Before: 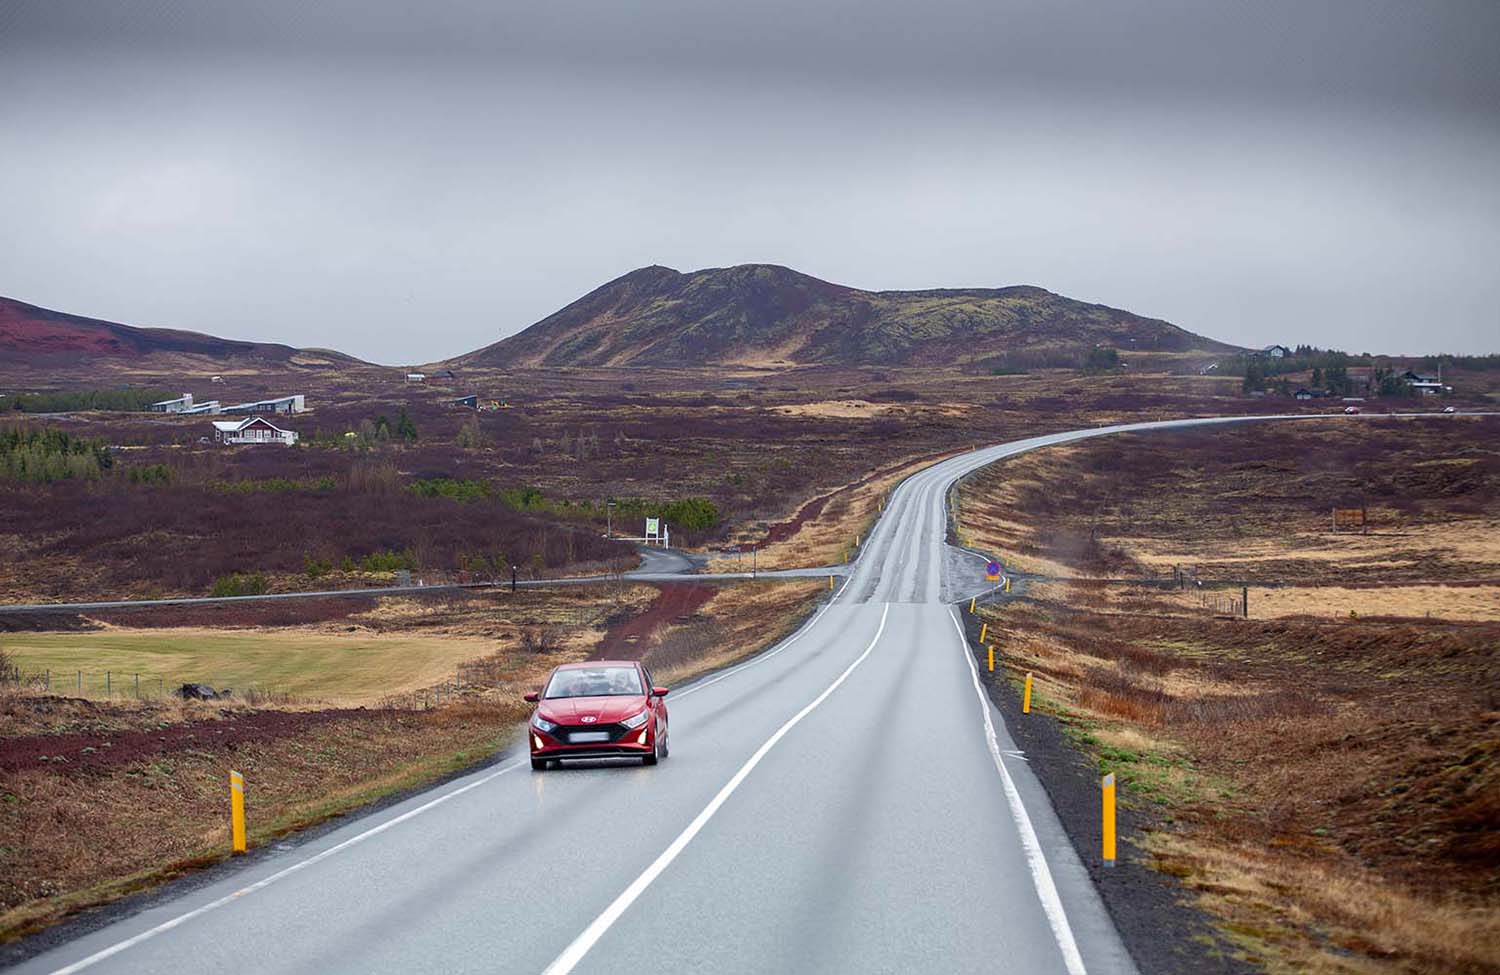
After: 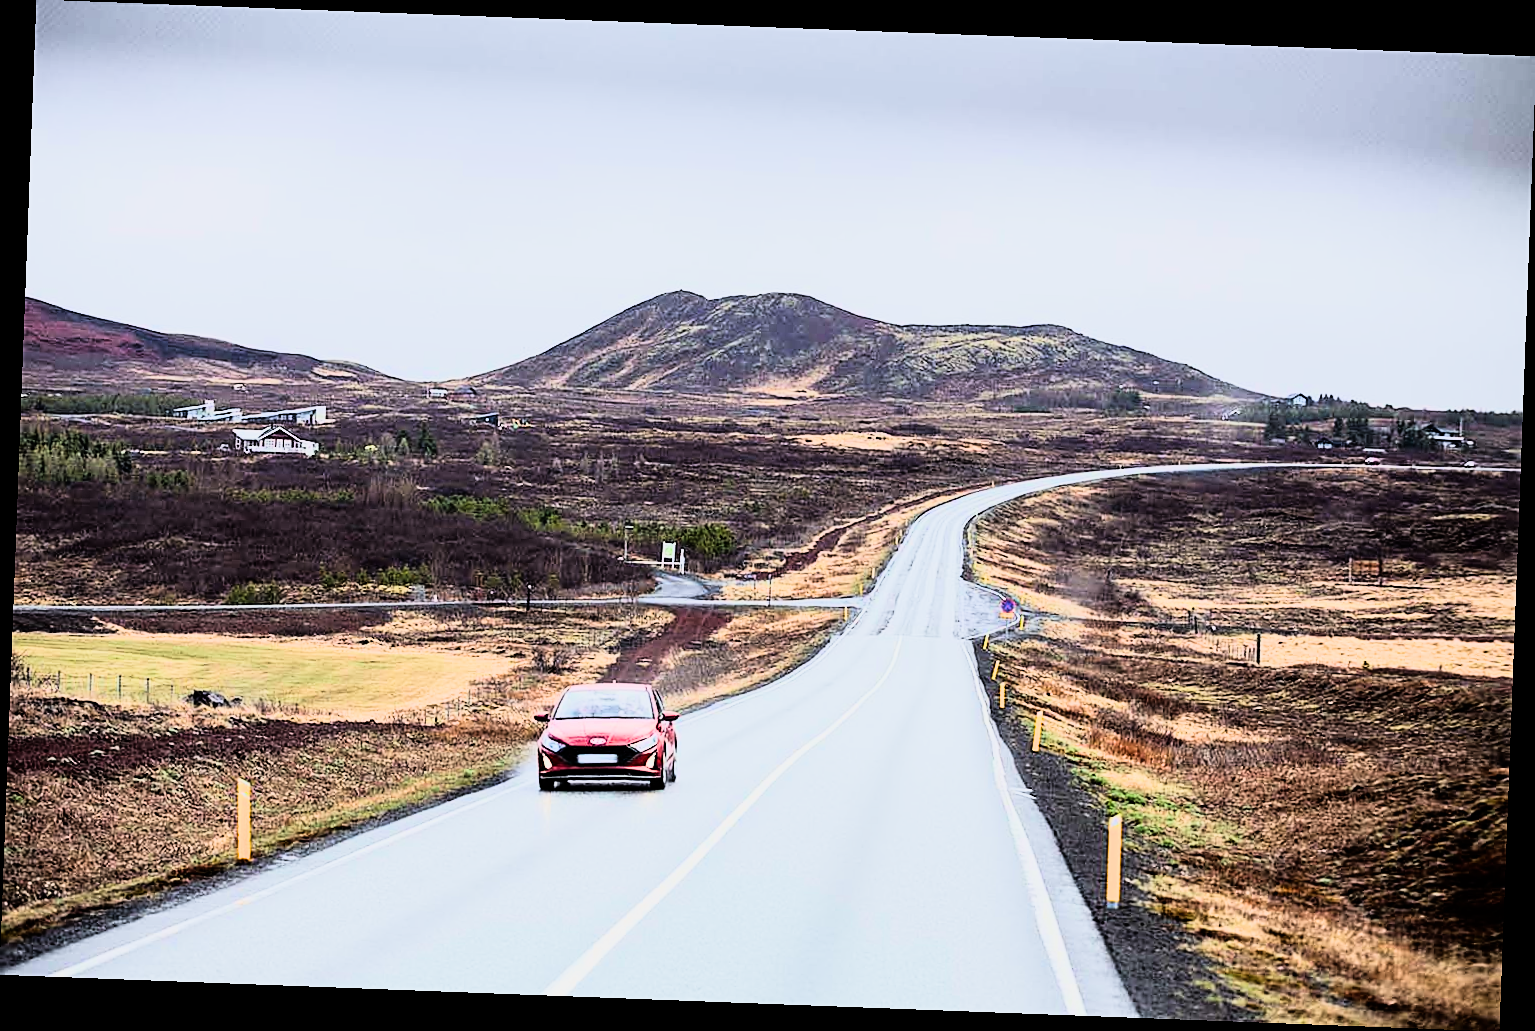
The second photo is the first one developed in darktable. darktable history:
sharpen: on, module defaults
rgb curve: curves: ch0 [(0, 0) (0.21, 0.15) (0.24, 0.21) (0.5, 0.75) (0.75, 0.96) (0.89, 0.99) (1, 1)]; ch1 [(0, 0.02) (0.21, 0.13) (0.25, 0.2) (0.5, 0.67) (0.75, 0.9) (0.89, 0.97) (1, 1)]; ch2 [(0, 0.02) (0.21, 0.13) (0.25, 0.2) (0.5, 0.67) (0.75, 0.9) (0.89, 0.97) (1, 1)], compensate middle gray true
rotate and perspective: rotation 2.17°, automatic cropping off
filmic rgb: black relative exposure -9.5 EV, white relative exposure 3.02 EV, hardness 6.12
